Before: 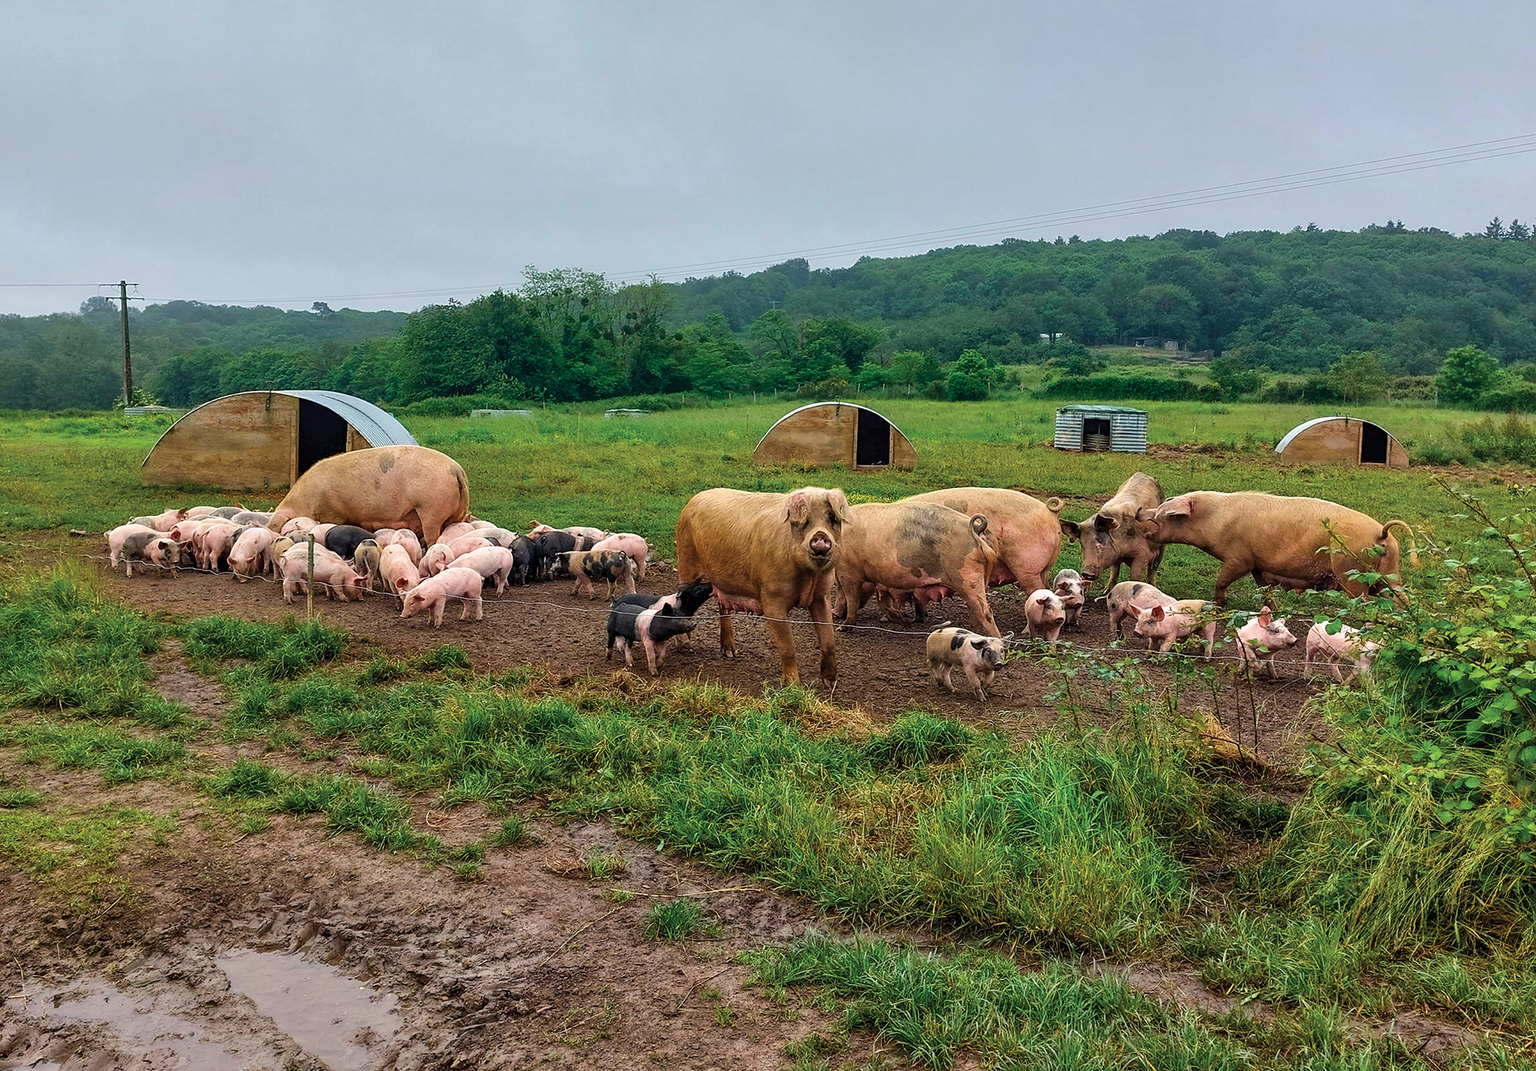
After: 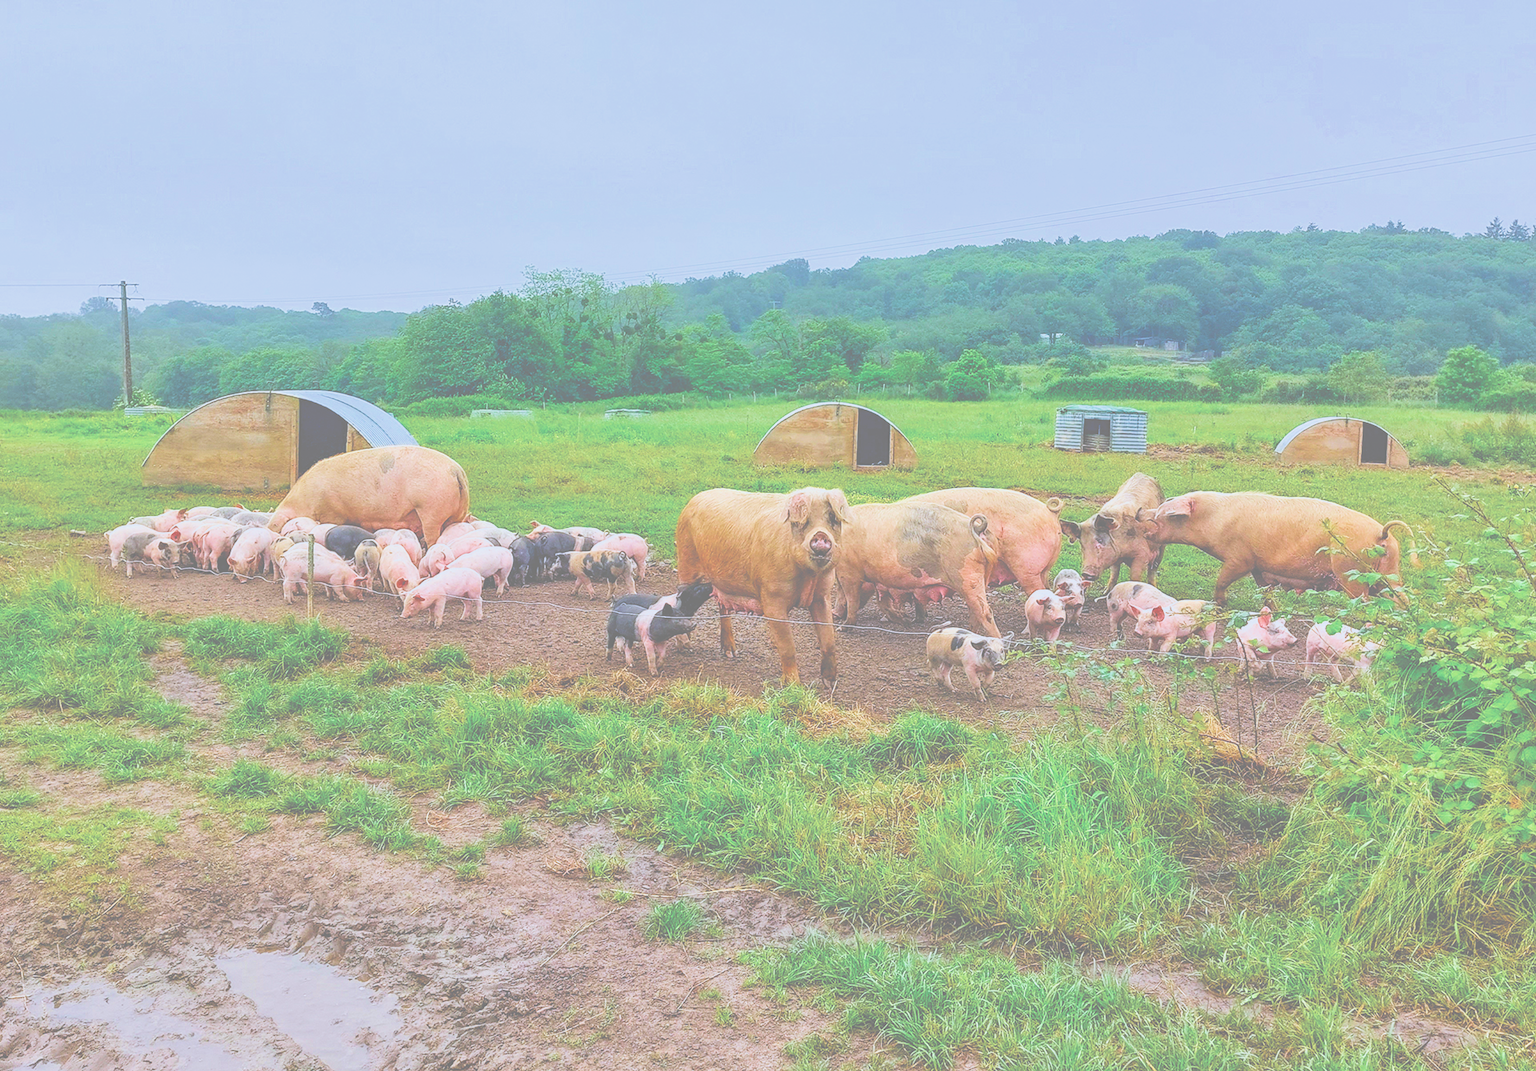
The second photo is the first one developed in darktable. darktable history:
filmic rgb: middle gray luminance 2.5%, black relative exposure -10 EV, white relative exposure 7 EV, threshold 6 EV, dynamic range scaling 10%, target black luminance 0%, hardness 3.19, latitude 44.39%, contrast 0.682, highlights saturation mix 5%, shadows ↔ highlights balance 13.63%, add noise in highlights 0, color science v3 (2019), use custom middle-gray values true, iterations of high-quality reconstruction 0, contrast in highlights soft, enable highlight reconstruction true
tone equalizer: on, module defaults
white balance: red 0.926, green 1.003, blue 1.133
exposure: black level correction -0.036, exposure -0.497 EV, compensate highlight preservation false
